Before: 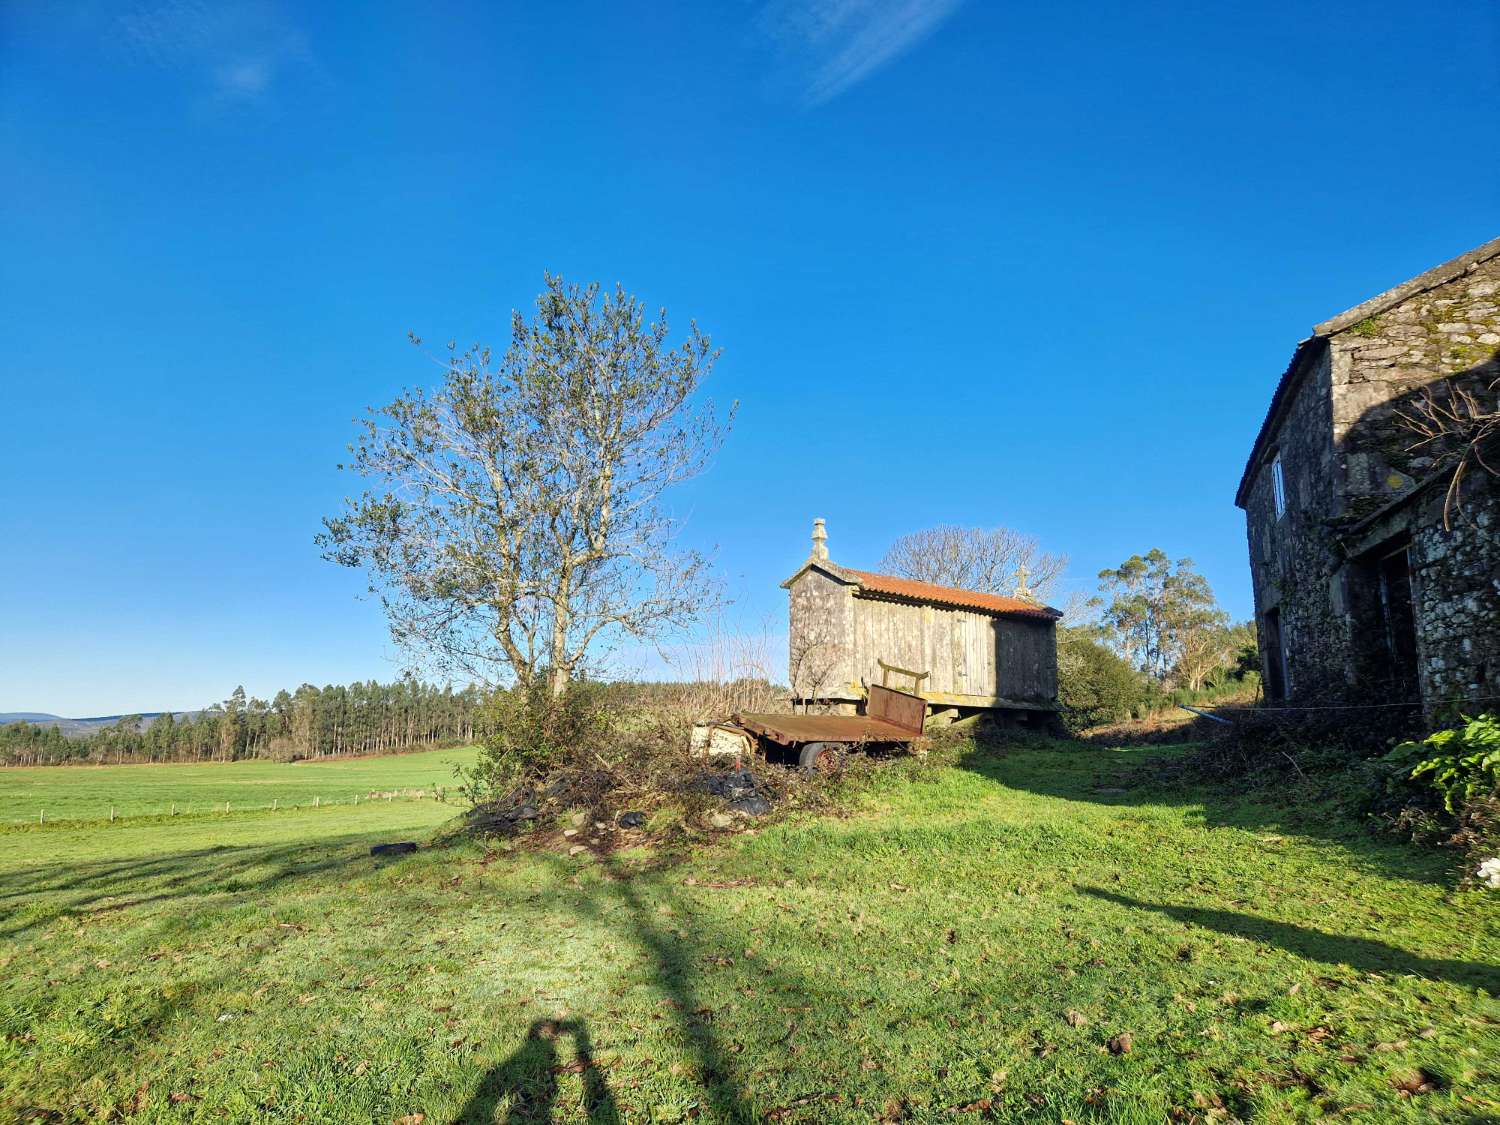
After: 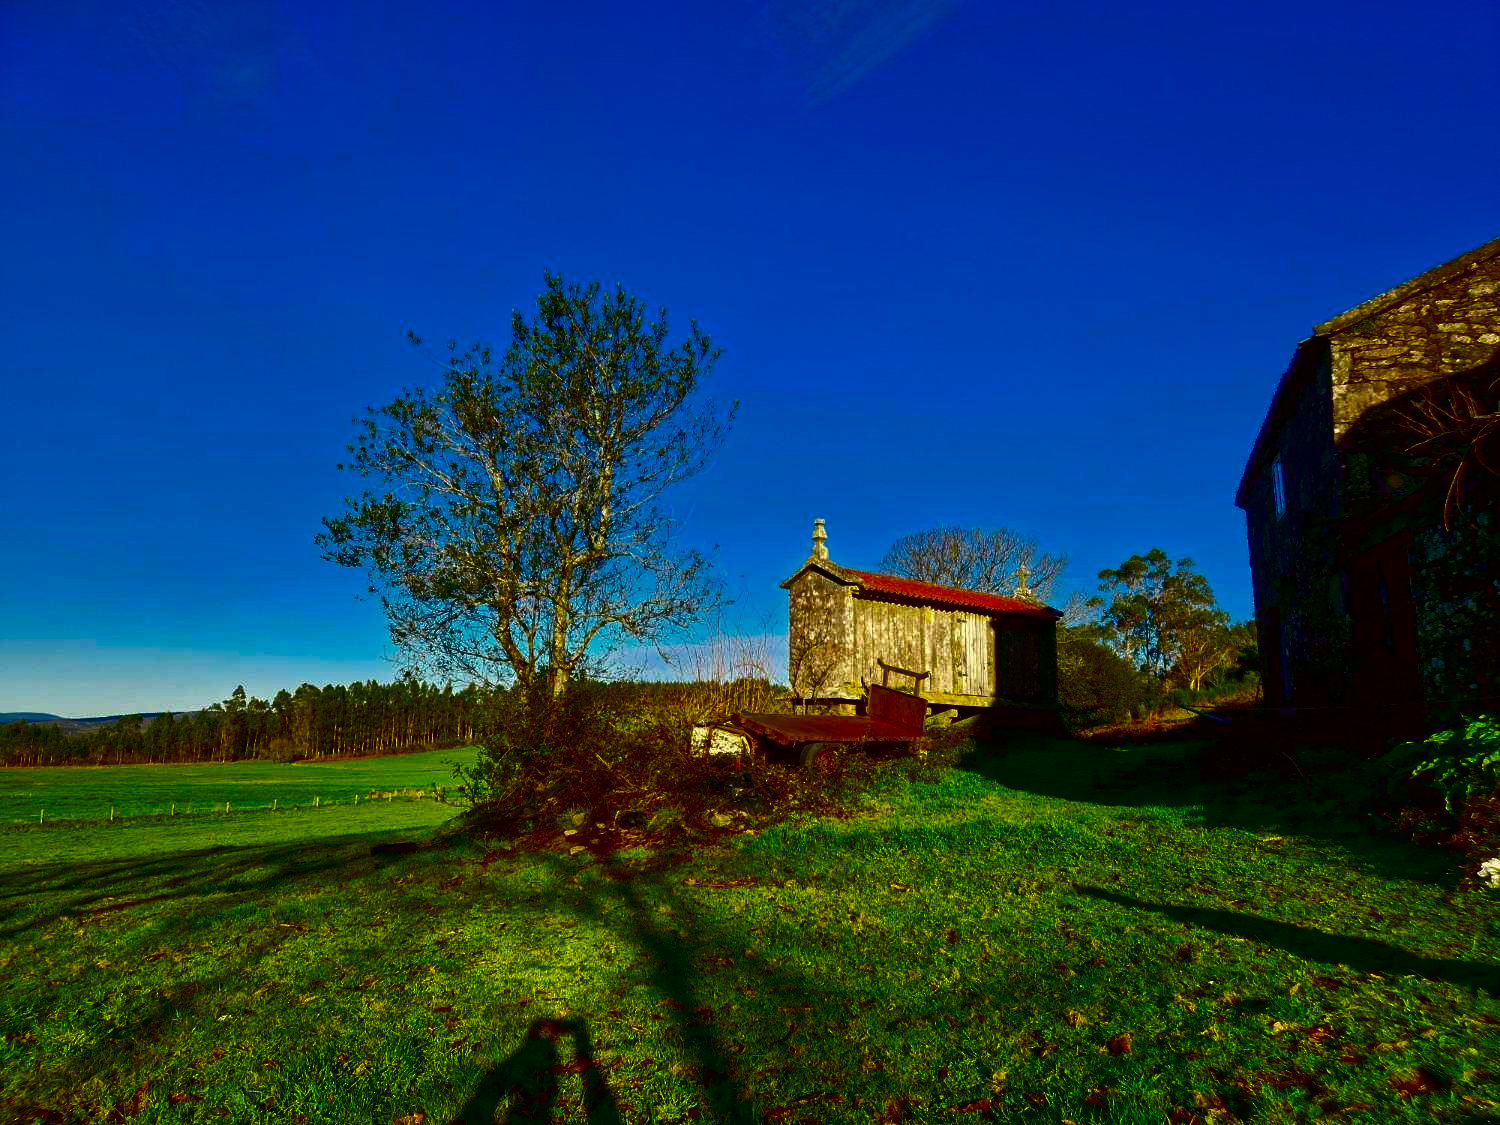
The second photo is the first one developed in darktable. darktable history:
color correction: highlights a* -1.43, highlights b* 10.12, shadows a* 0.395, shadows b* 19.35
contrast brightness saturation: brightness -1, saturation 1
